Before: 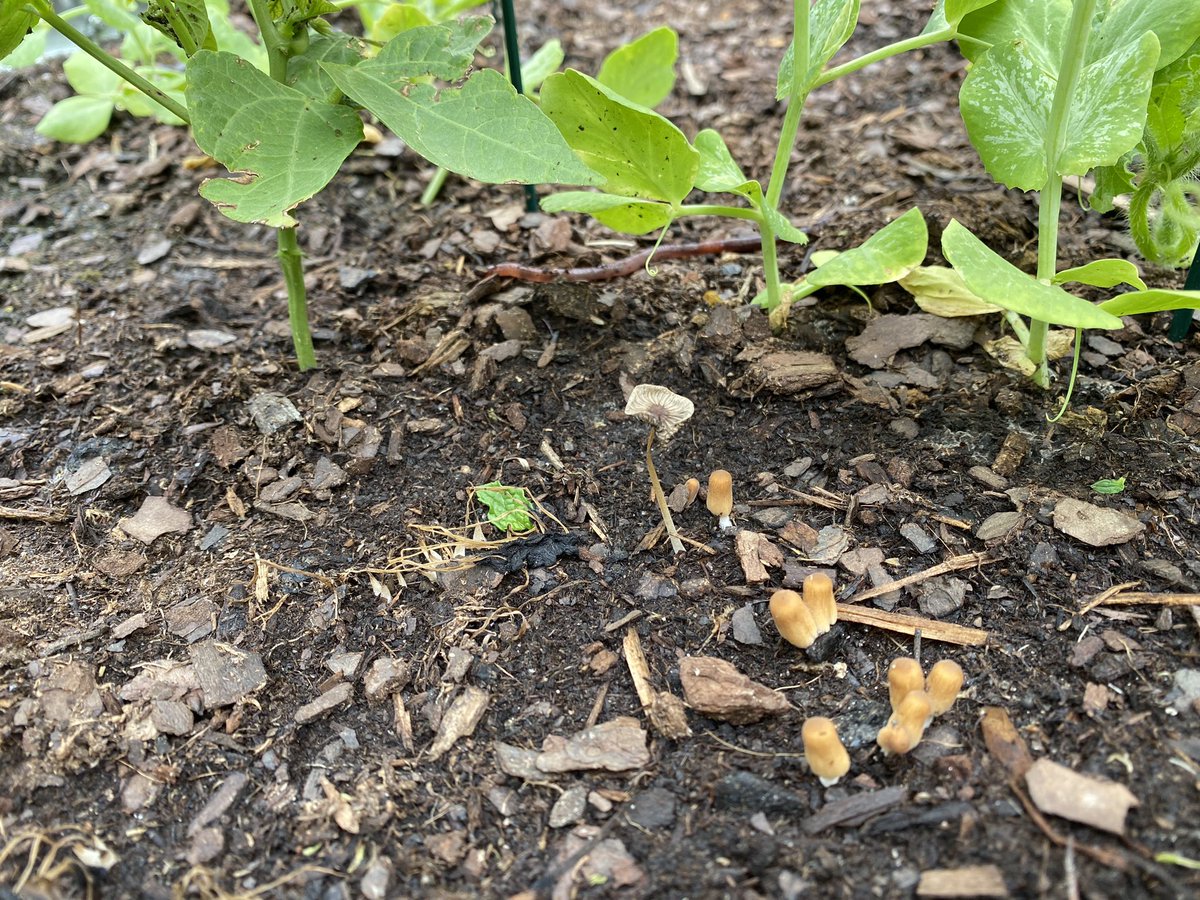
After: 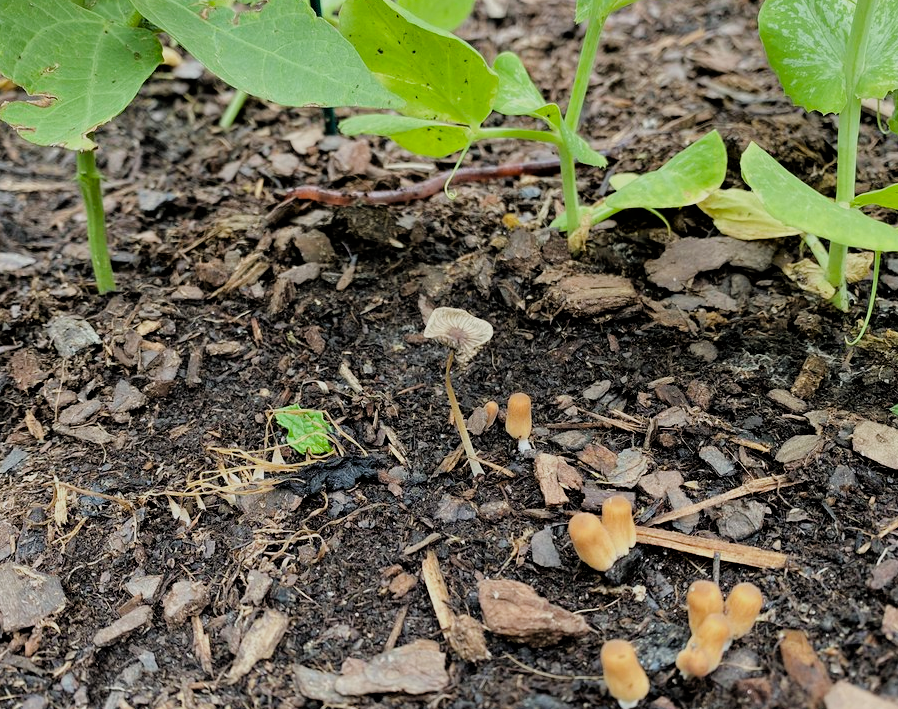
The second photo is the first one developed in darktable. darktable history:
crop: left 16.768%, top 8.653%, right 8.362%, bottom 12.485%
filmic rgb: black relative exposure -4.88 EV, hardness 2.82
